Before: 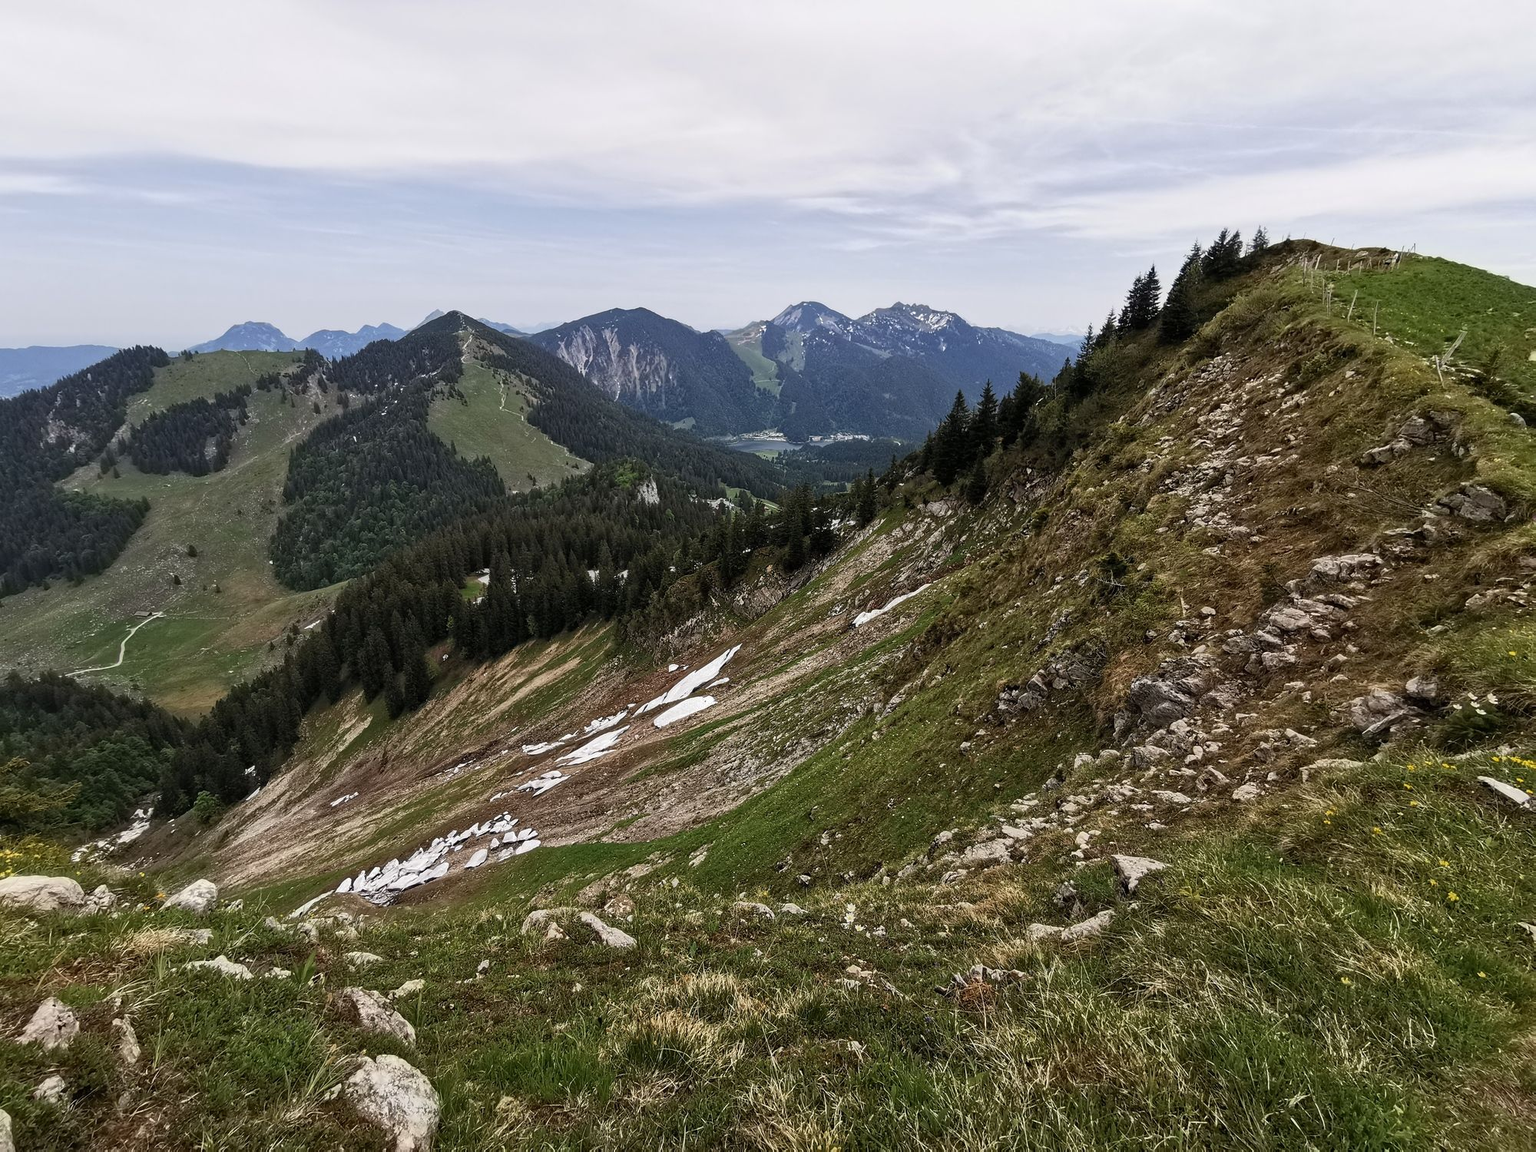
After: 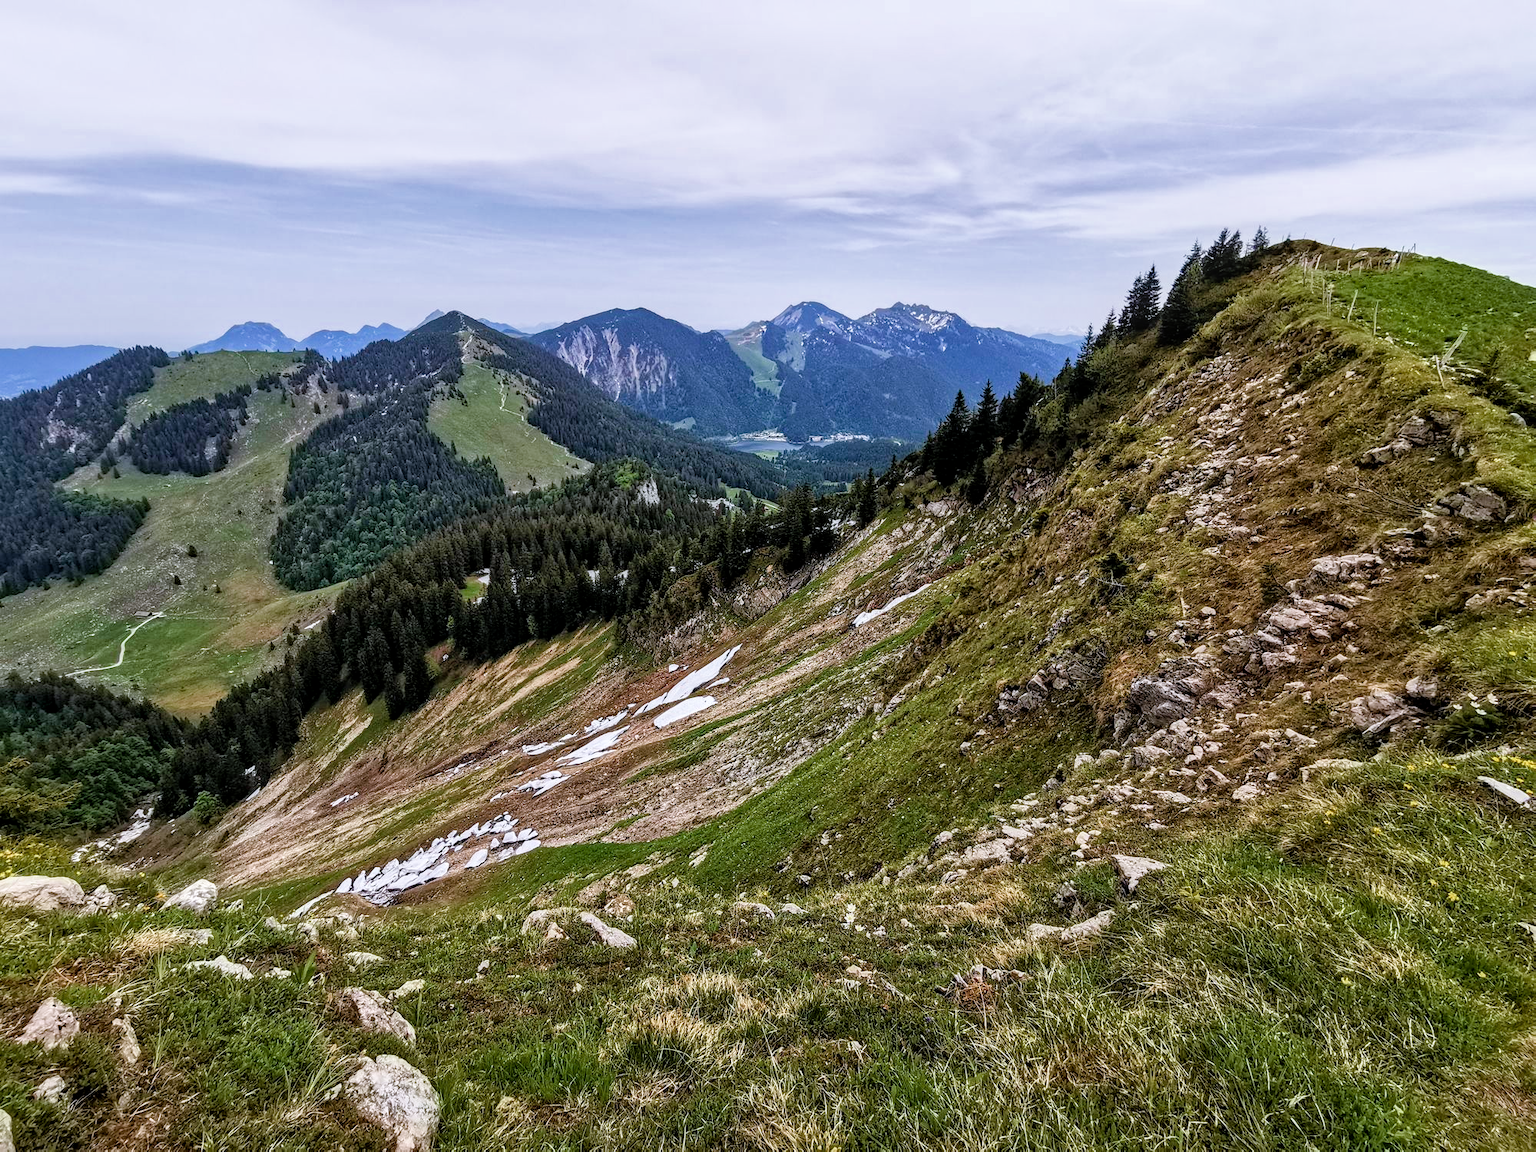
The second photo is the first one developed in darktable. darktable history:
local contrast: on, module defaults
color calibration: illuminant as shot in camera, x 0.358, y 0.373, temperature 4628.91 K
haze removal: compatibility mode true, adaptive false
shadows and highlights: on, module defaults
velvia: on, module defaults
color balance rgb "Natrual Skin x Brilliance": perceptual saturation grading › global saturation 20%, perceptual saturation grading › highlights -50%, perceptual saturation grading › shadows 30%, perceptual brilliance grading › global brilliance 10%, perceptual brilliance grading › shadows 15%
filmic rgb: black relative exposure -8.07 EV, white relative exposure 3 EV, hardness 5.35, contrast 1.25
